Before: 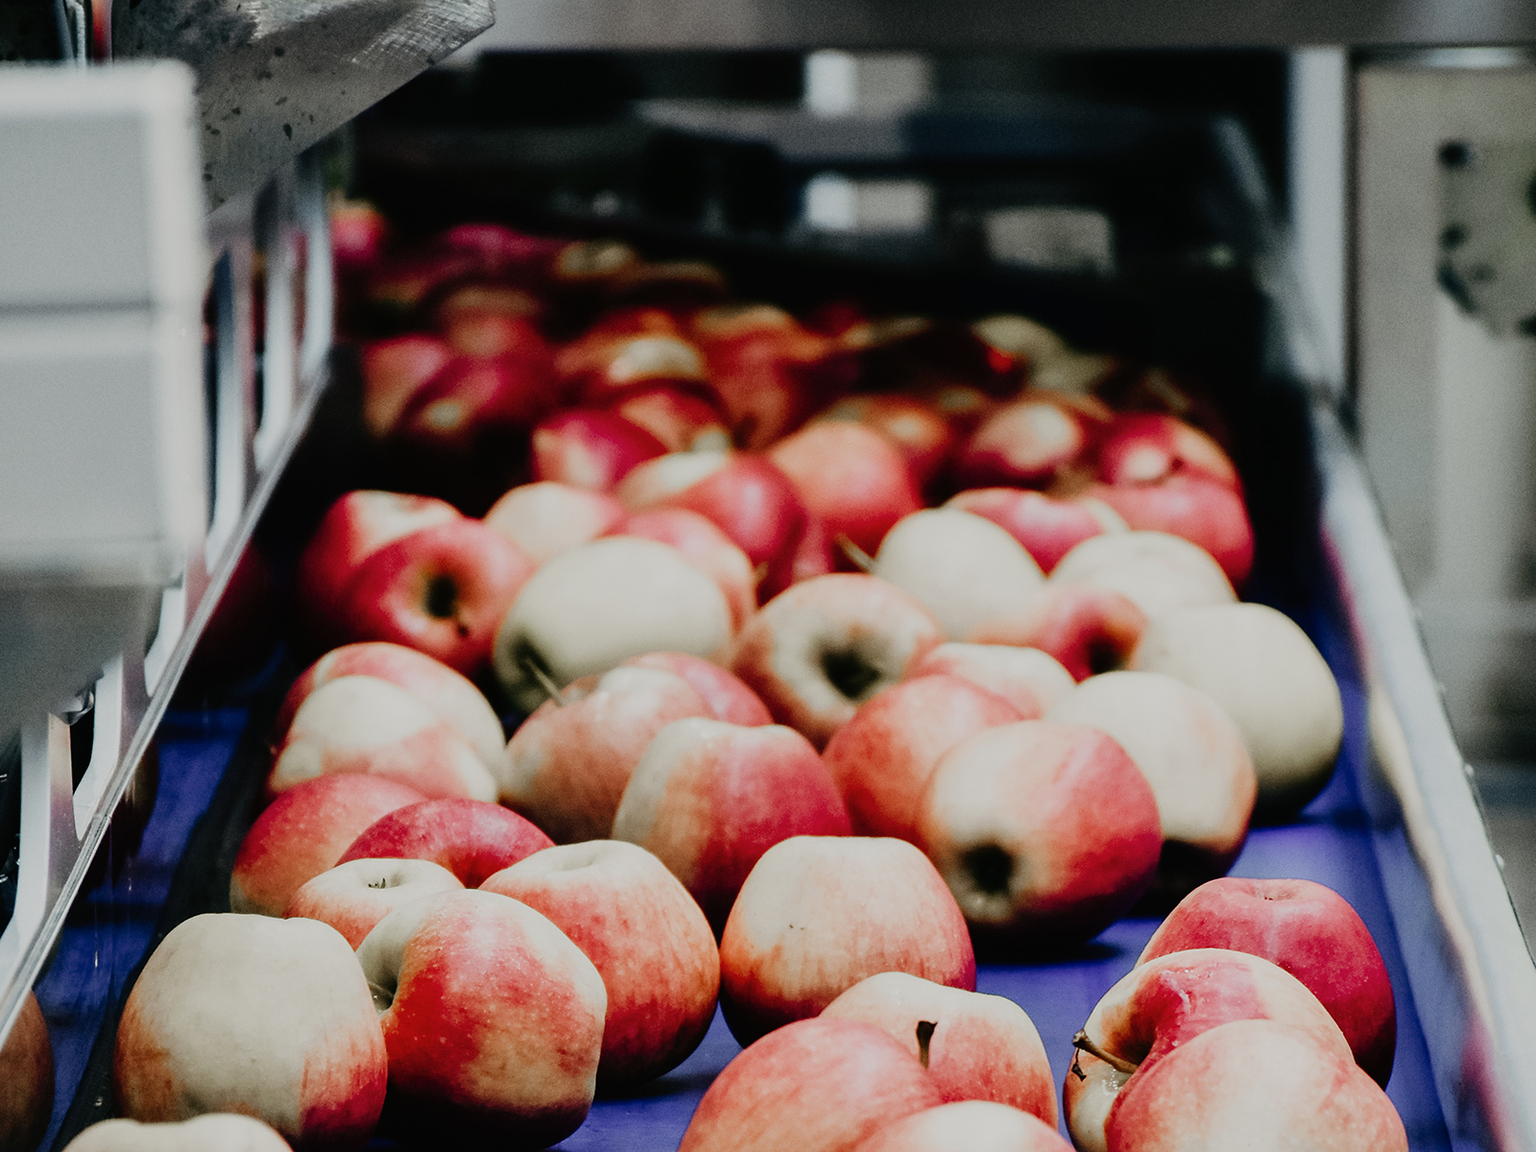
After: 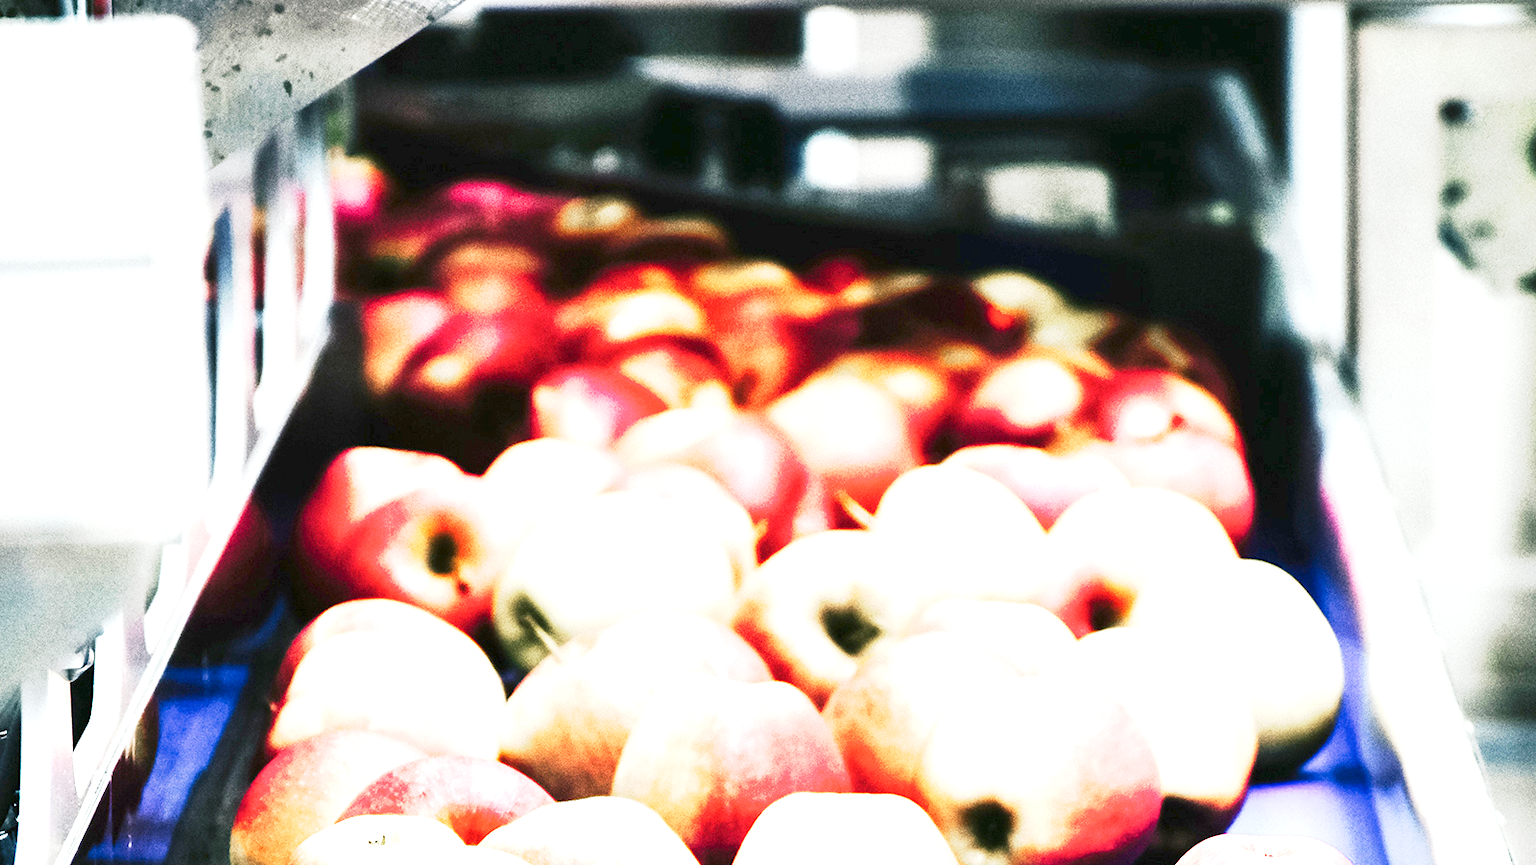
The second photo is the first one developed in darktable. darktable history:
crop: top 3.781%, bottom 21.039%
base curve: curves: ch0 [(0, 0) (0.088, 0.125) (0.176, 0.251) (0.354, 0.501) (0.613, 0.749) (1, 0.877)], preserve colors none
exposure: black level correction 0.001, exposure 2.54 EV, compensate highlight preservation false
